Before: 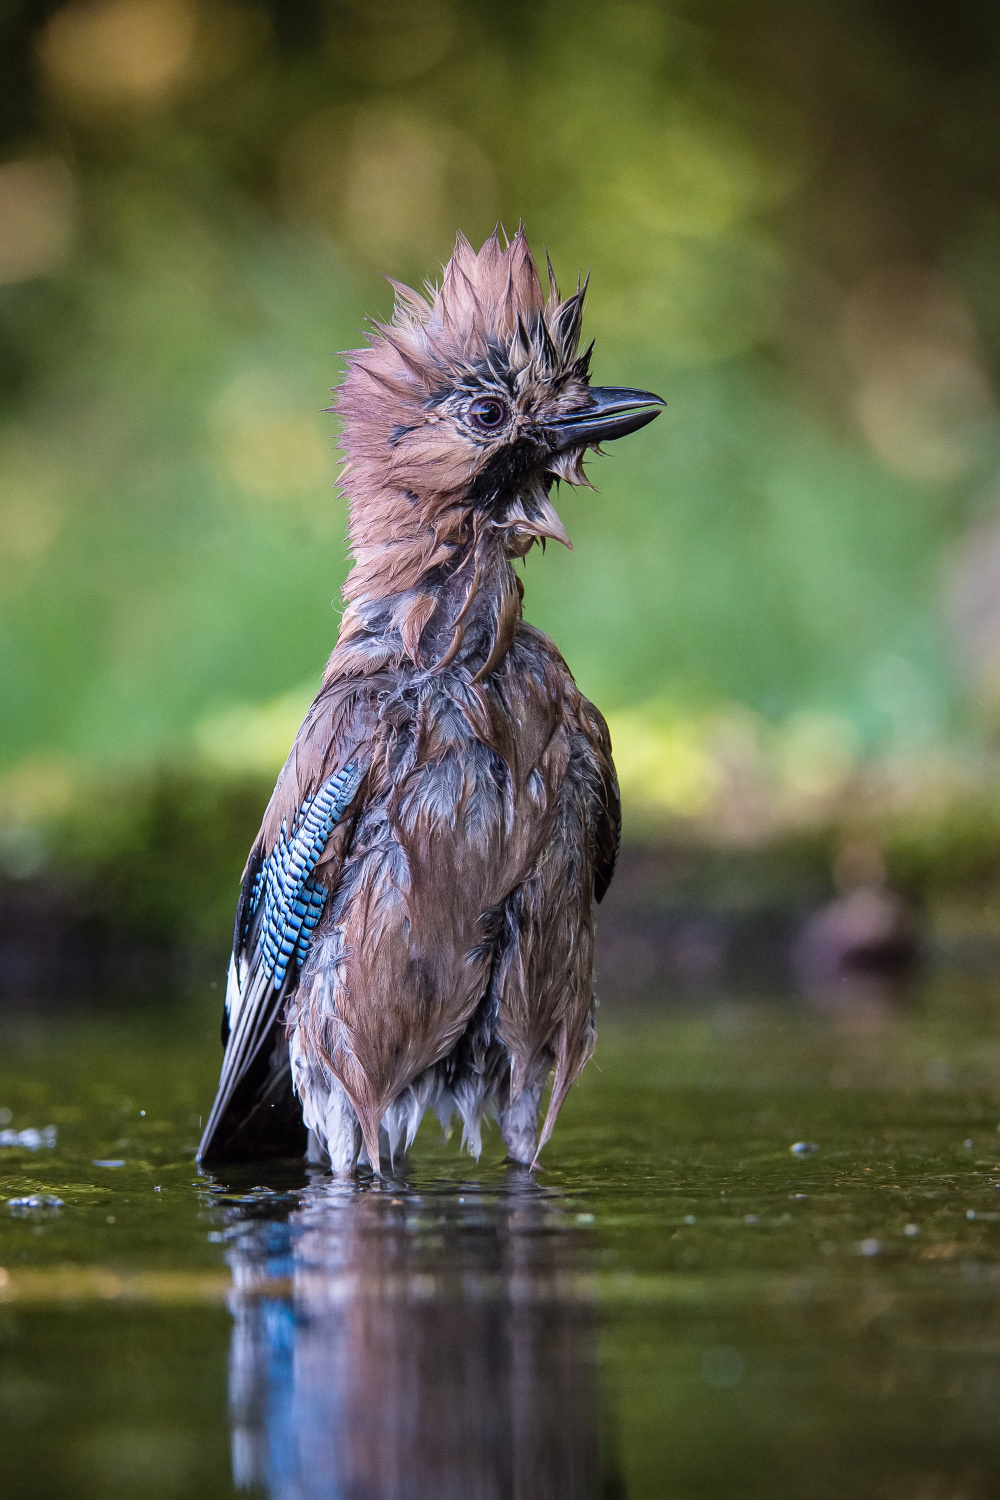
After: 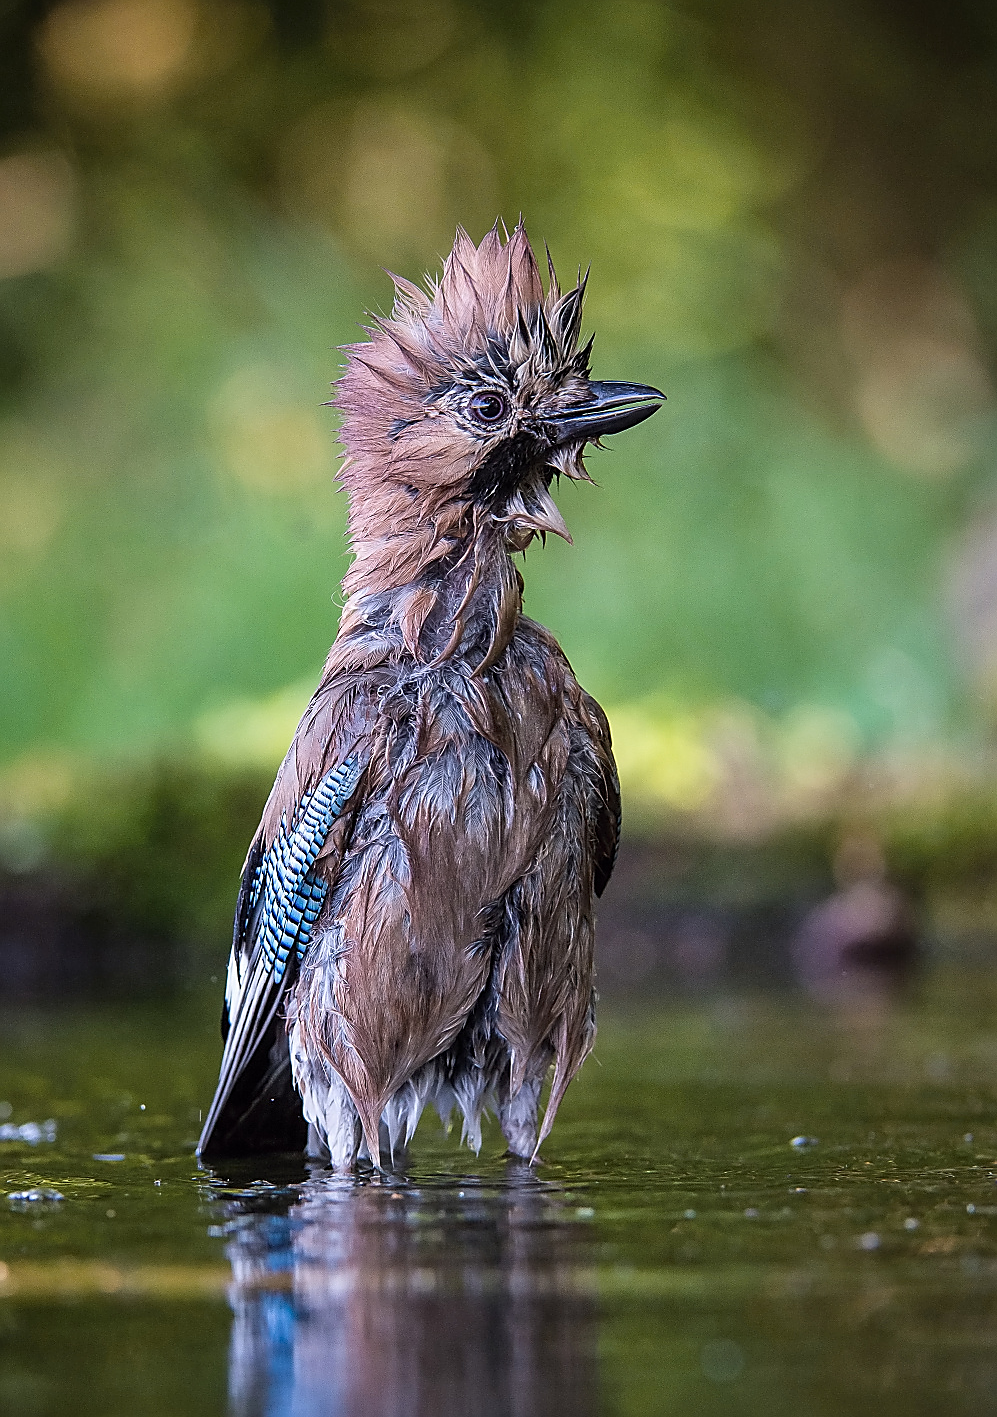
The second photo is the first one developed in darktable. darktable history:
crop: top 0.455%, right 0.264%, bottom 5.038%
sharpen: radius 1.383, amount 1.25, threshold 0.741
